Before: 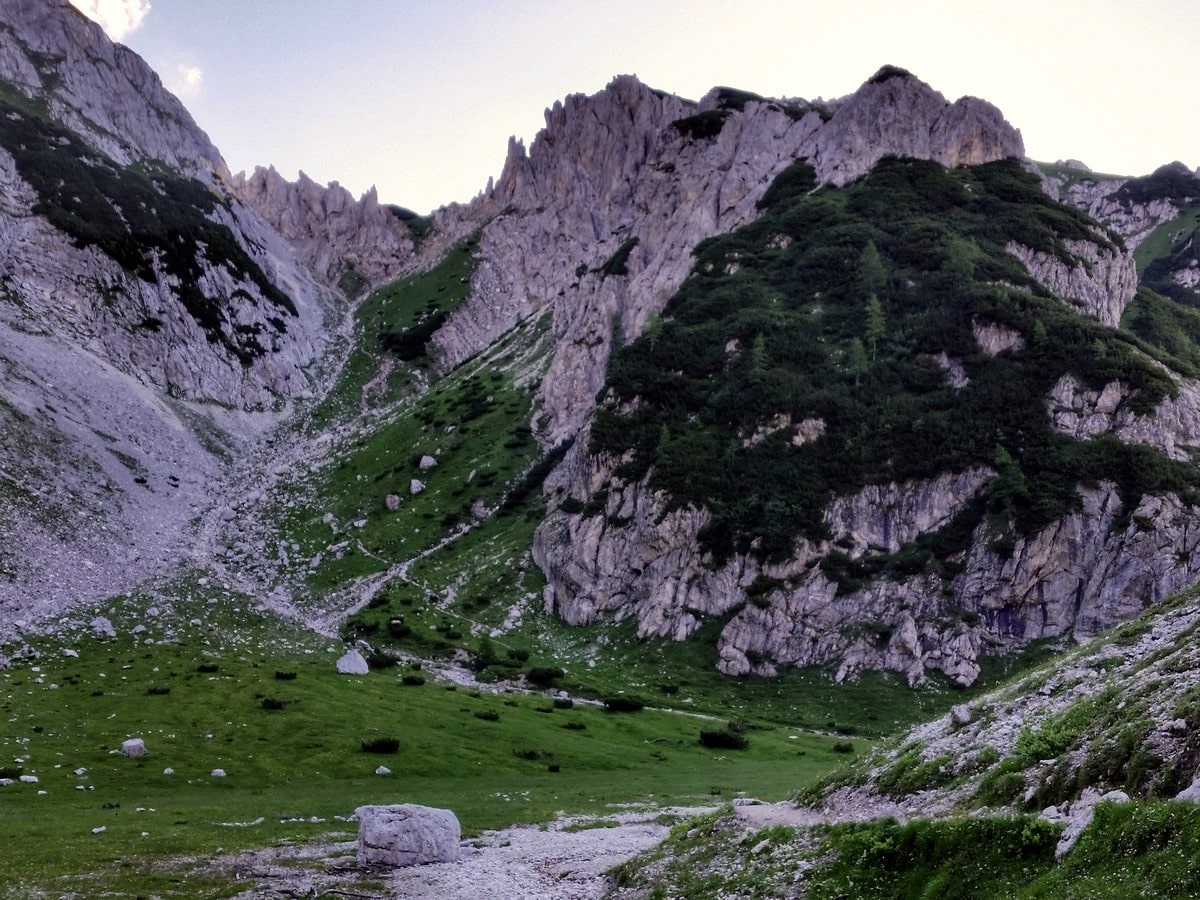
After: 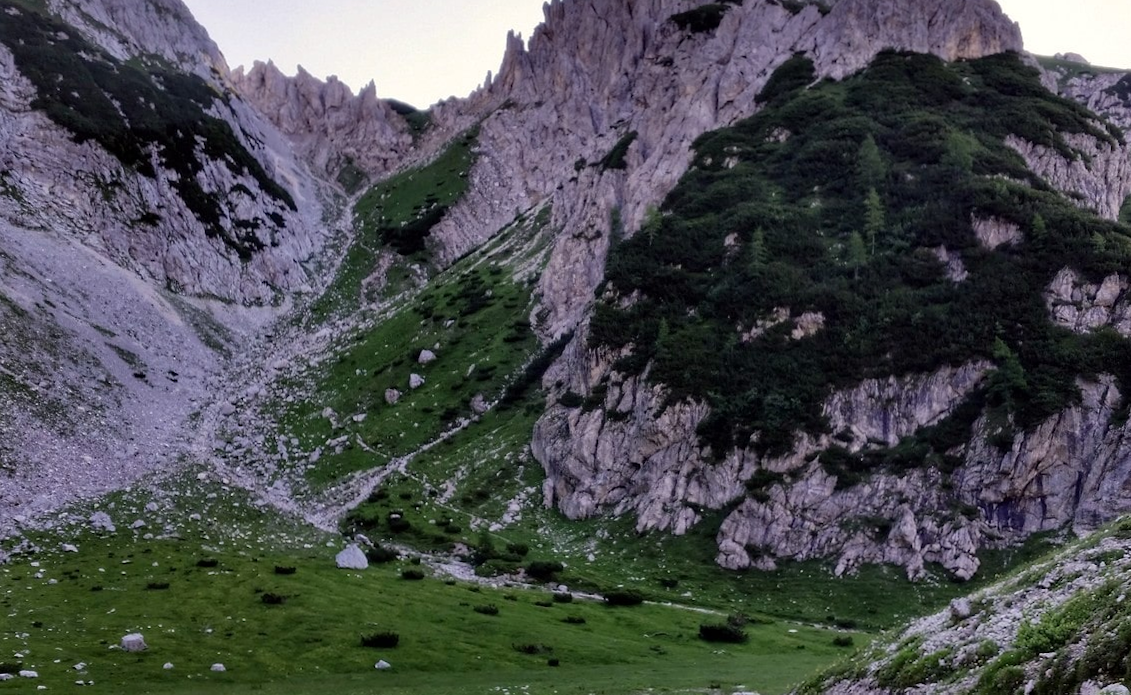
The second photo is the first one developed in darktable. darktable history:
crop and rotate: angle 0.097°, top 11.79%, right 5.468%, bottom 10.771%
